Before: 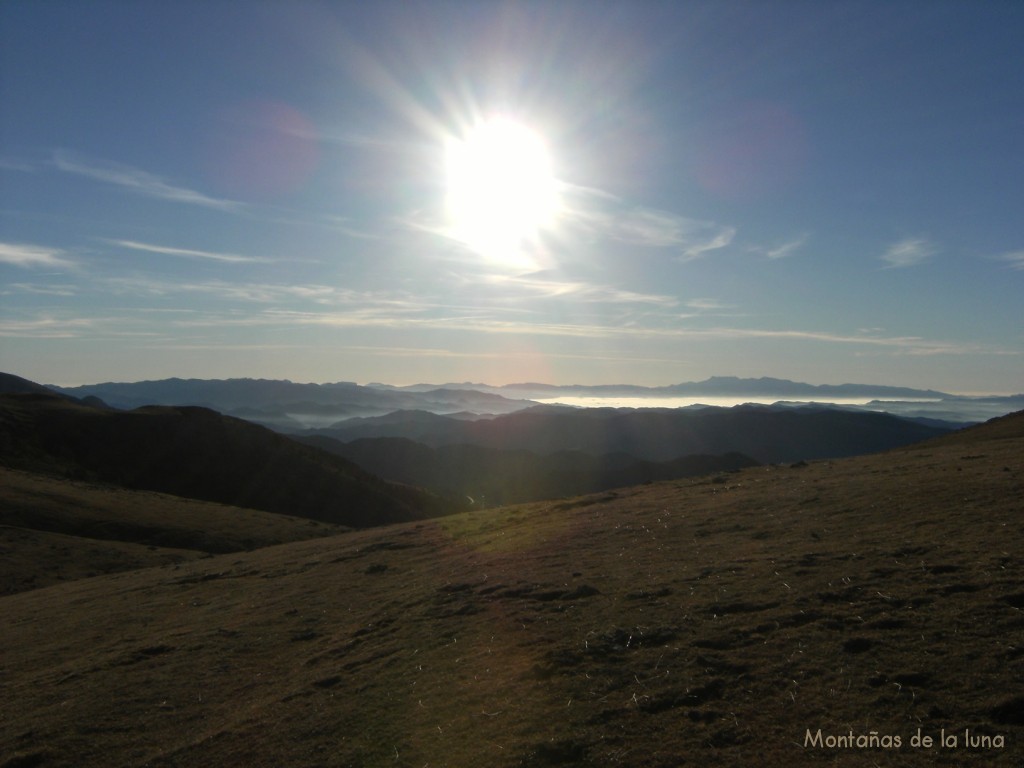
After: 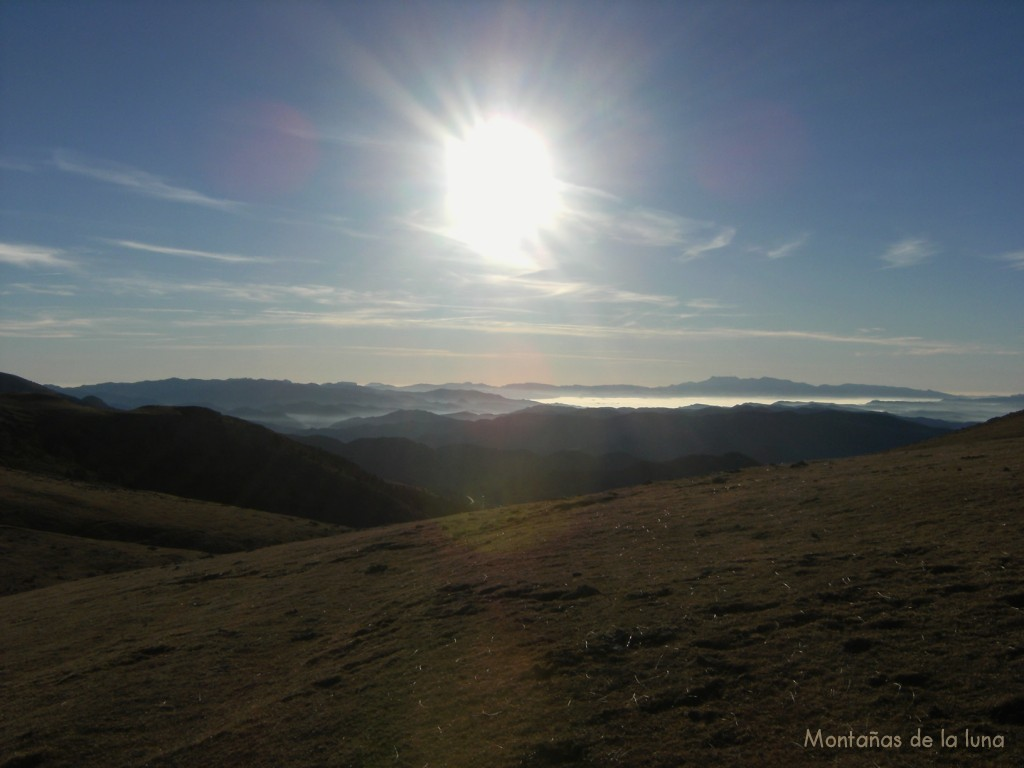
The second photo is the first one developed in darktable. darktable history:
exposure: exposure -0.147 EV, compensate highlight preservation false
